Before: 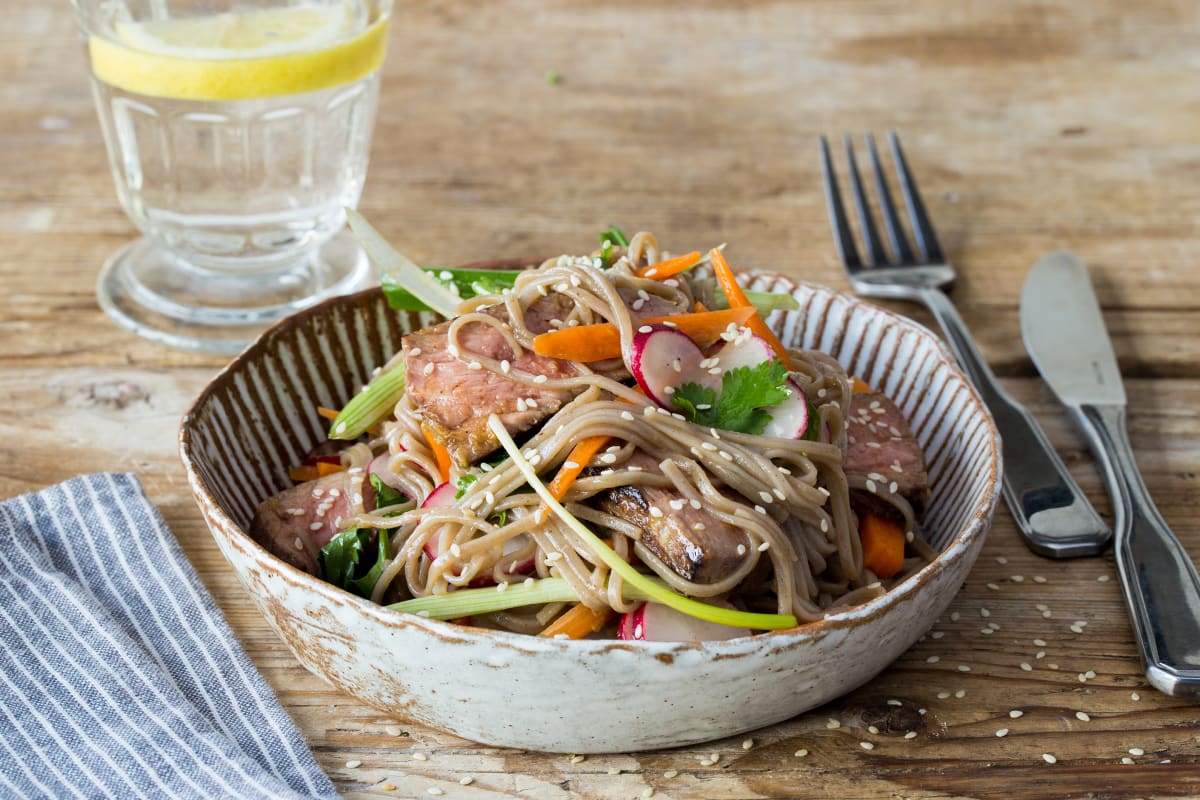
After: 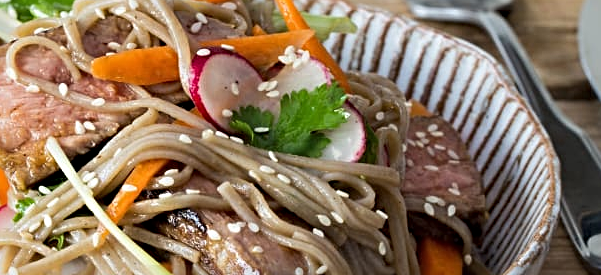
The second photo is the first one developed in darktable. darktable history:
crop: left 36.908%, top 34.65%, right 12.992%, bottom 30.877%
sharpen: radius 3.984
